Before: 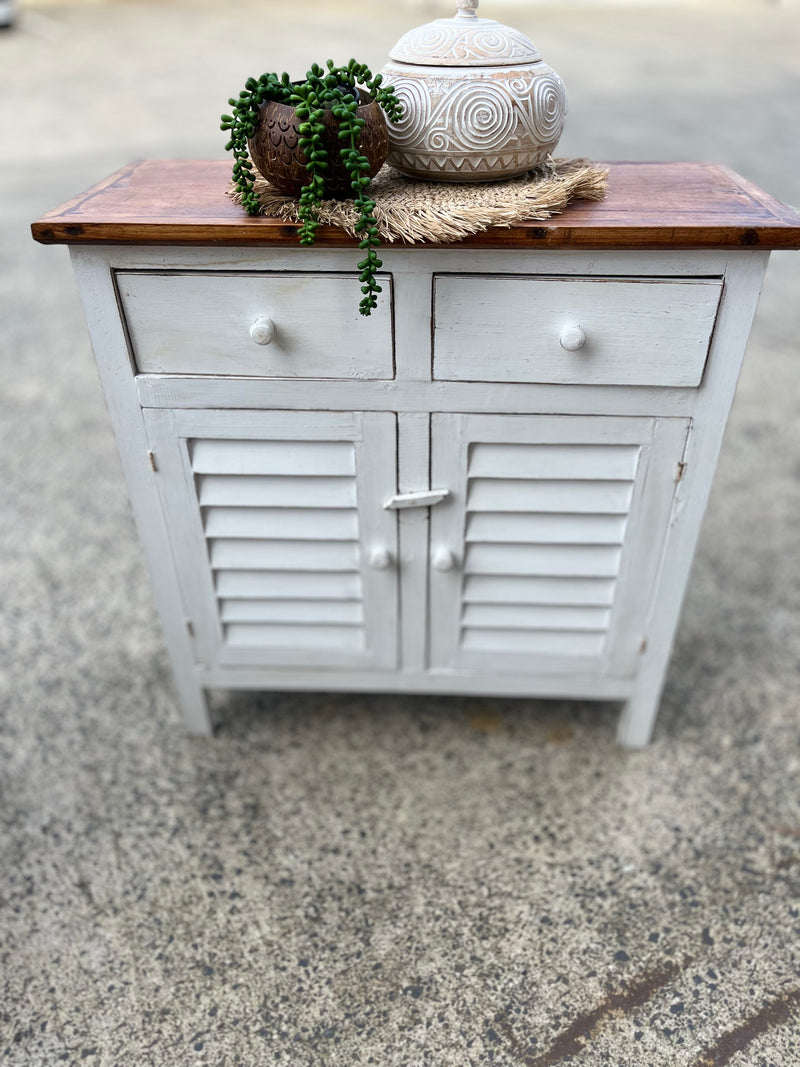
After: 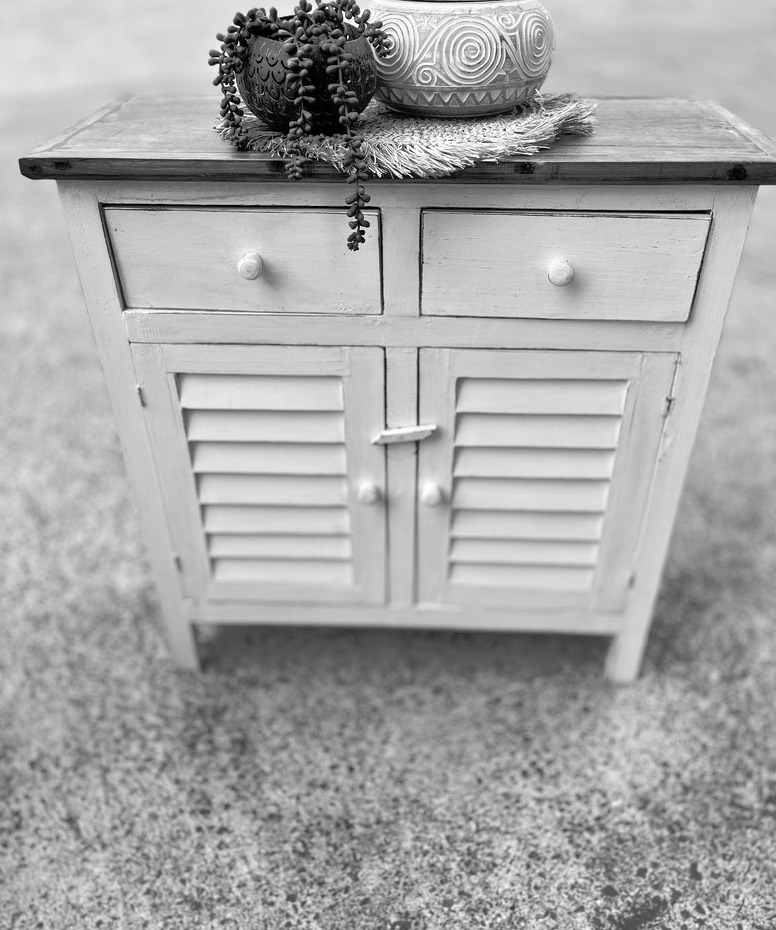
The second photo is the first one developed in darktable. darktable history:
crop: left 1.507%, top 6.147%, right 1.379%, bottom 6.637%
monochrome: on, module defaults
tone equalizer: -8 EV -0.528 EV, -7 EV -0.319 EV, -6 EV -0.083 EV, -5 EV 0.413 EV, -4 EV 0.985 EV, -3 EV 0.791 EV, -2 EV -0.01 EV, -1 EV 0.14 EV, +0 EV -0.012 EV, smoothing 1
bloom: size 3%, threshold 100%, strength 0%
